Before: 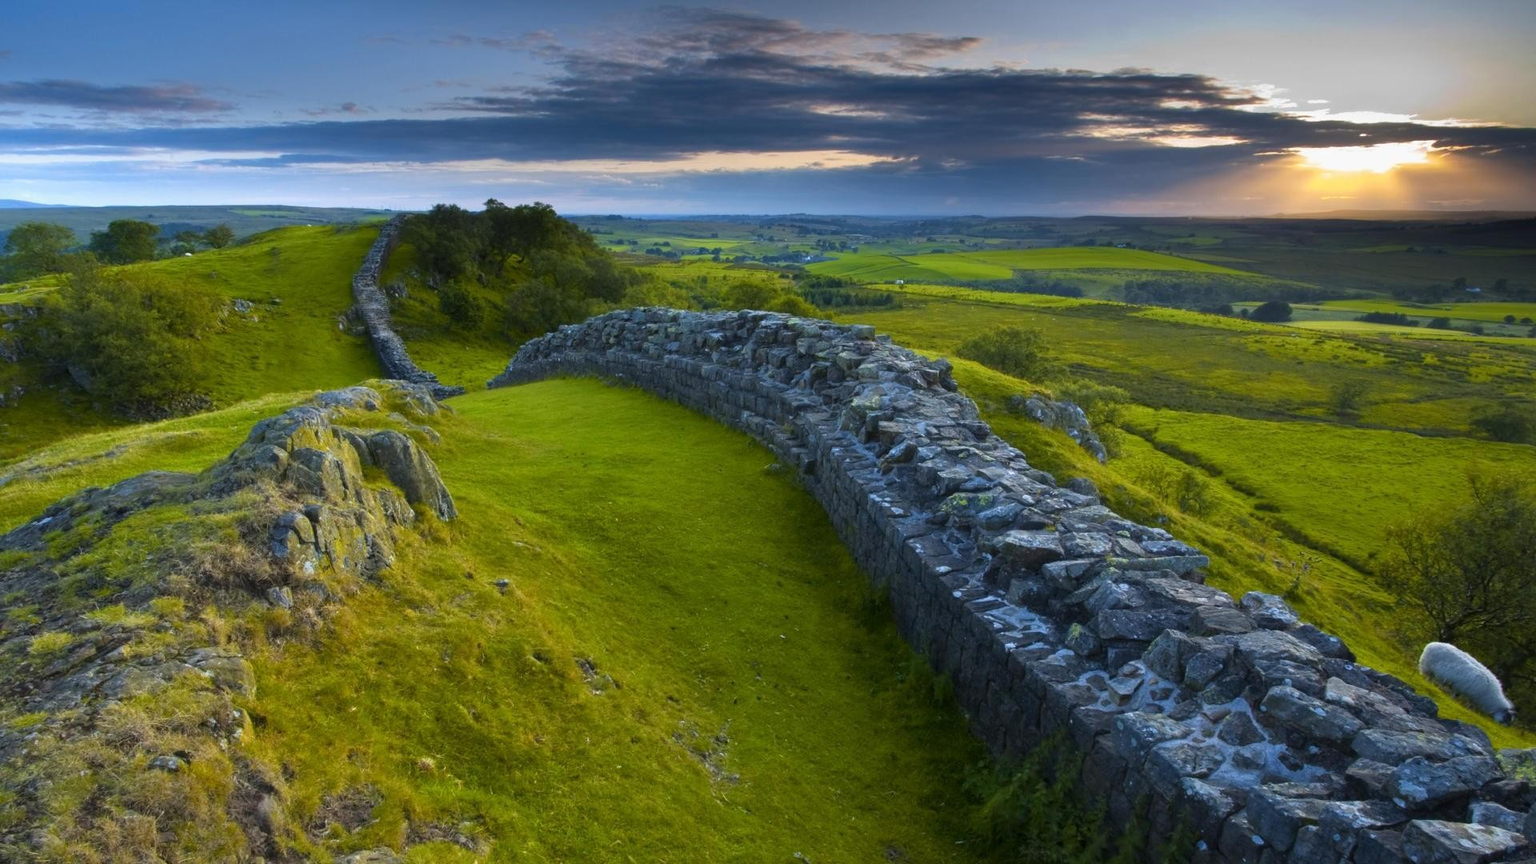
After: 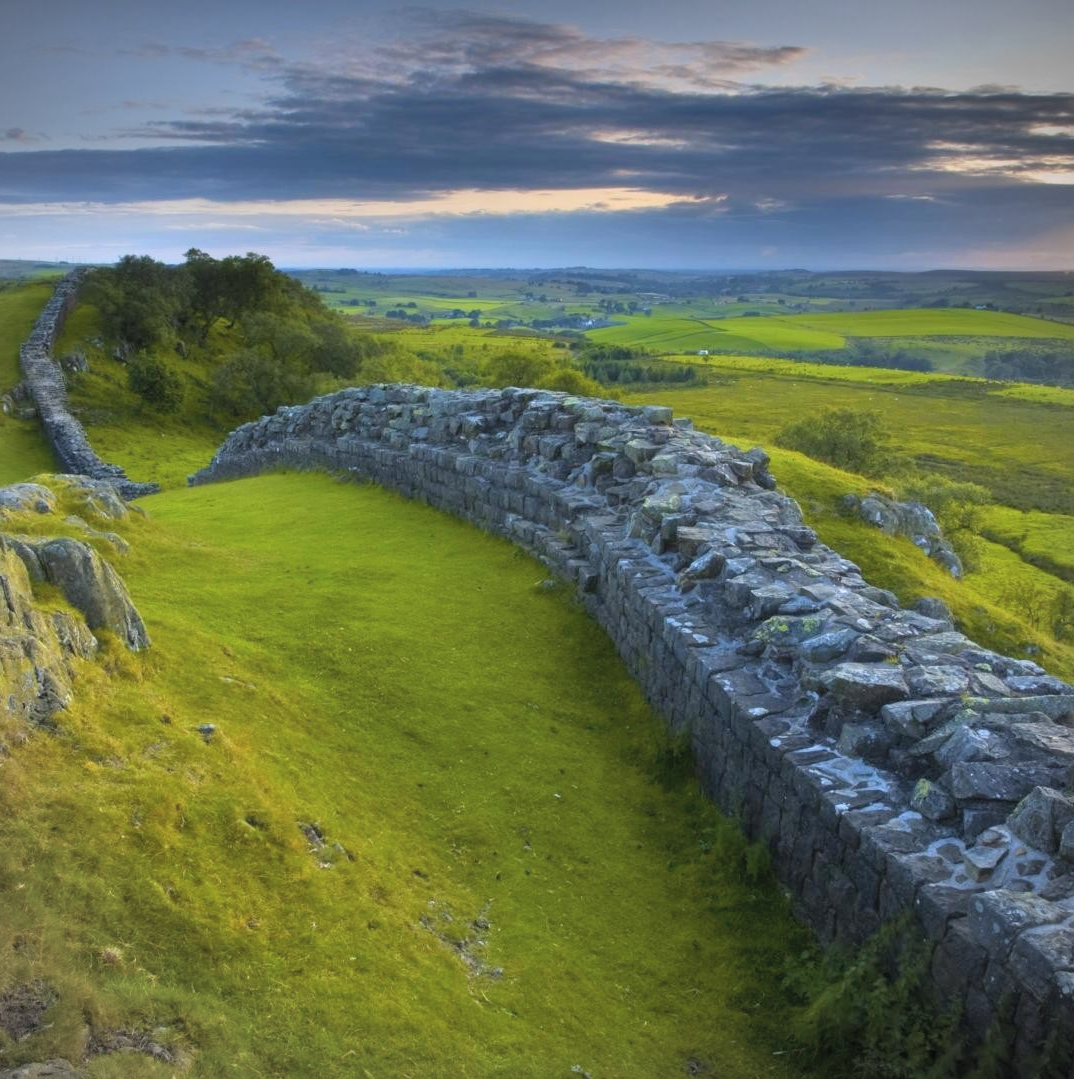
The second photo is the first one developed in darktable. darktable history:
crop: left 21.962%, right 22.062%, bottom 0.01%
vignetting: fall-off start 91.64%
contrast brightness saturation: brightness 0.152
